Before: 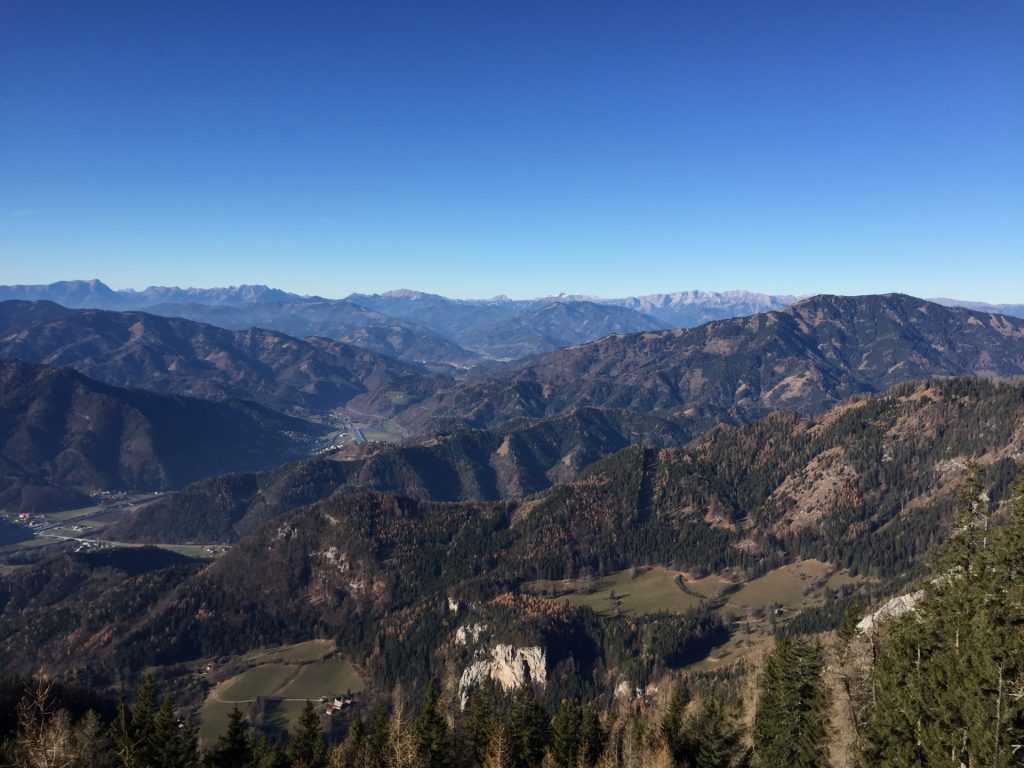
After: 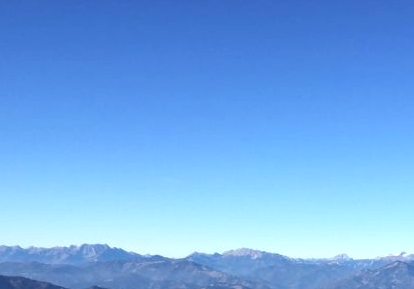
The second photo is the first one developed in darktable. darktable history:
exposure: exposure 0.496 EV, compensate highlight preservation false
crop: left 15.61%, top 5.431%, right 43.92%, bottom 56.842%
